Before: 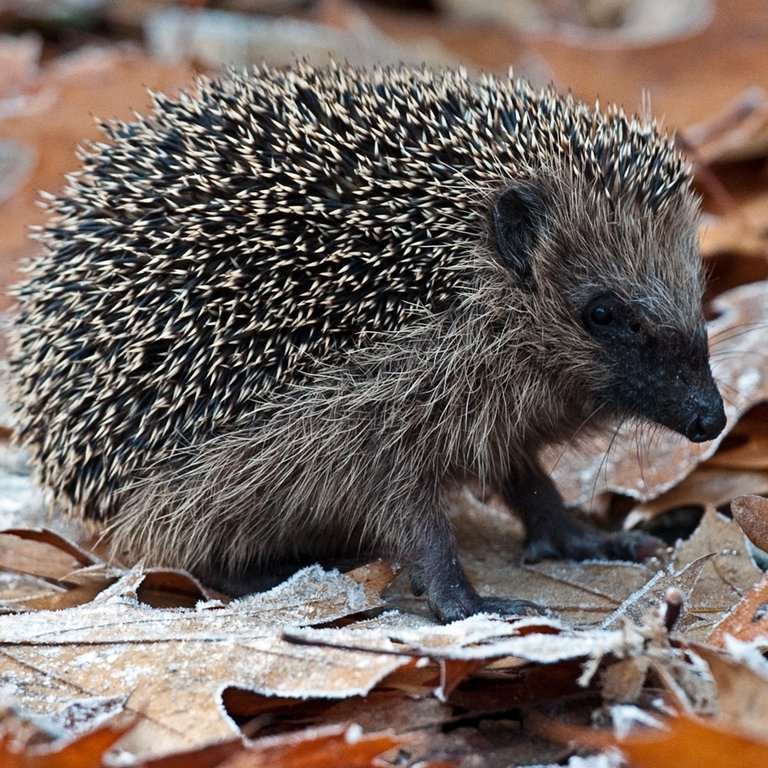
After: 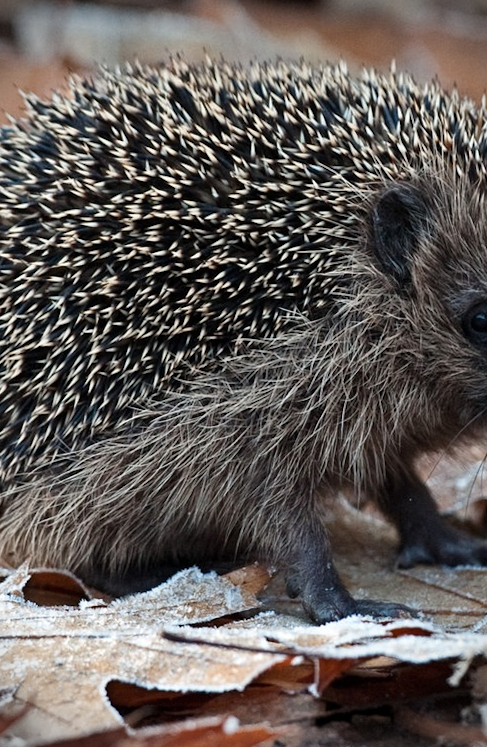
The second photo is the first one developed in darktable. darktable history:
crop and rotate: left 13.537%, right 19.796%
vignetting: fall-off start 88.03%, fall-off radius 24.9%
rotate and perspective: rotation 0.074°, lens shift (vertical) 0.096, lens shift (horizontal) -0.041, crop left 0.043, crop right 0.952, crop top 0.024, crop bottom 0.979
